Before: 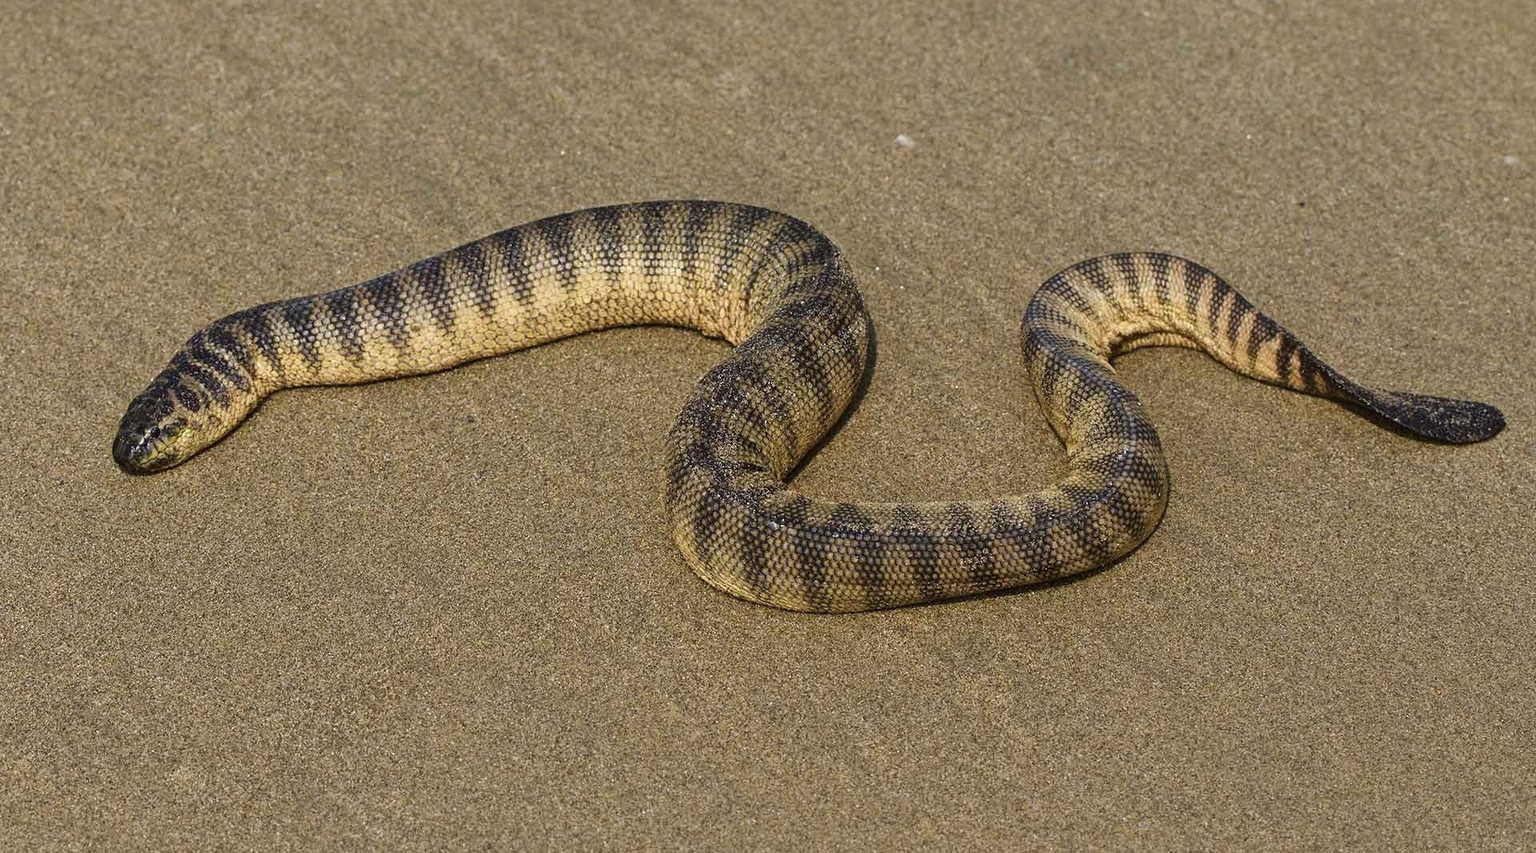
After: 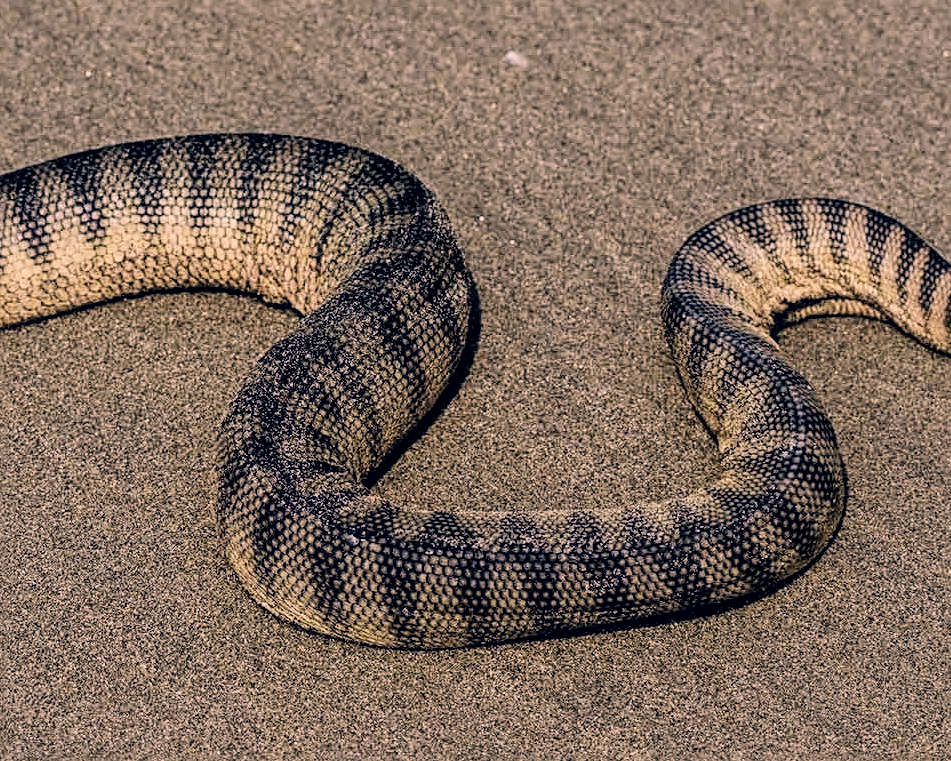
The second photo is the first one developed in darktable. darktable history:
local contrast: highlights 40%, shadows 60%, detail 136%, midtone range 0.514
sharpen: radius 2.529, amount 0.323
crop: left 32.075%, top 10.976%, right 18.355%, bottom 17.596%
filmic rgb: black relative exposure -5 EV, hardness 2.88, contrast 1.3, highlights saturation mix -10%
color correction: highlights a* 14.46, highlights b* 5.85, shadows a* -5.53, shadows b* -15.24, saturation 0.85
